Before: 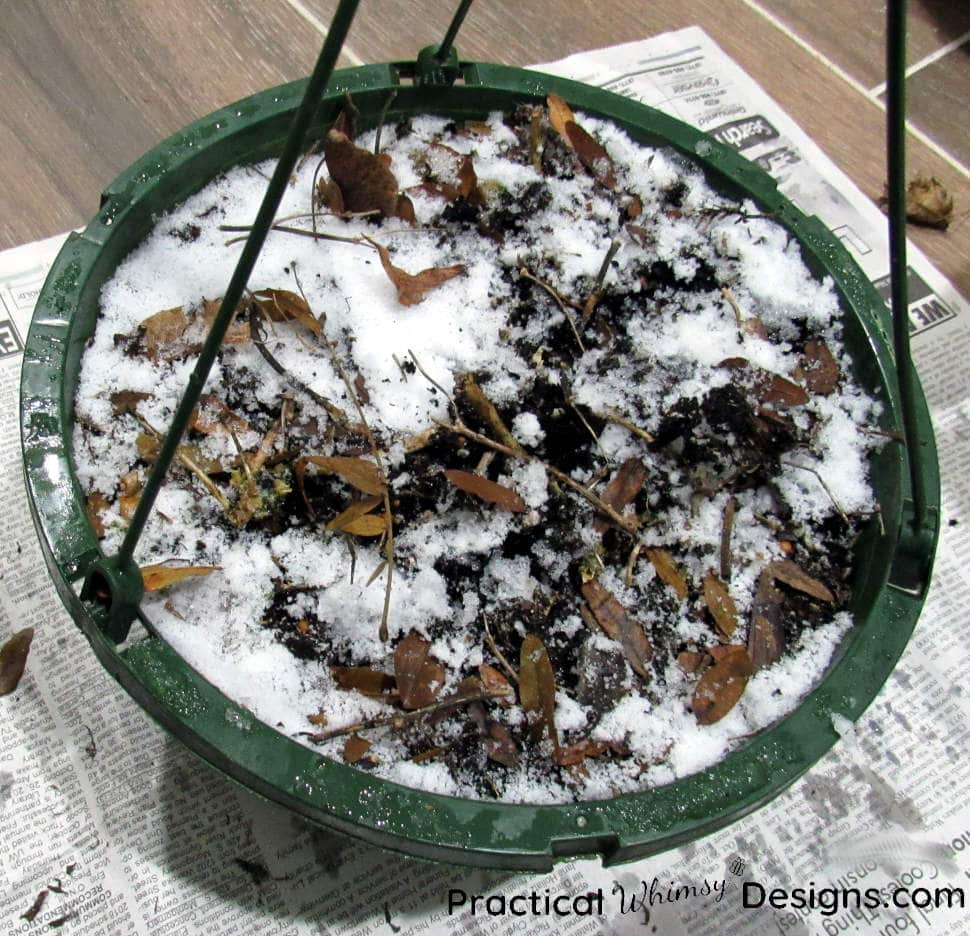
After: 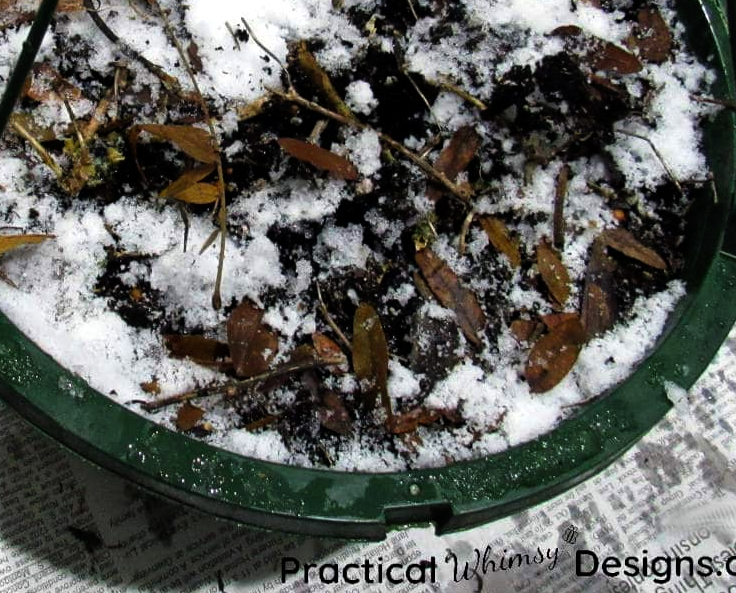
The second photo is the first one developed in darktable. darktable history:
tone curve: curves: ch0 [(0, 0) (0.153, 0.06) (1, 1)], preserve colors none
crop and rotate: left 17.245%, top 35.517%, right 6.805%, bottom 1.033%
